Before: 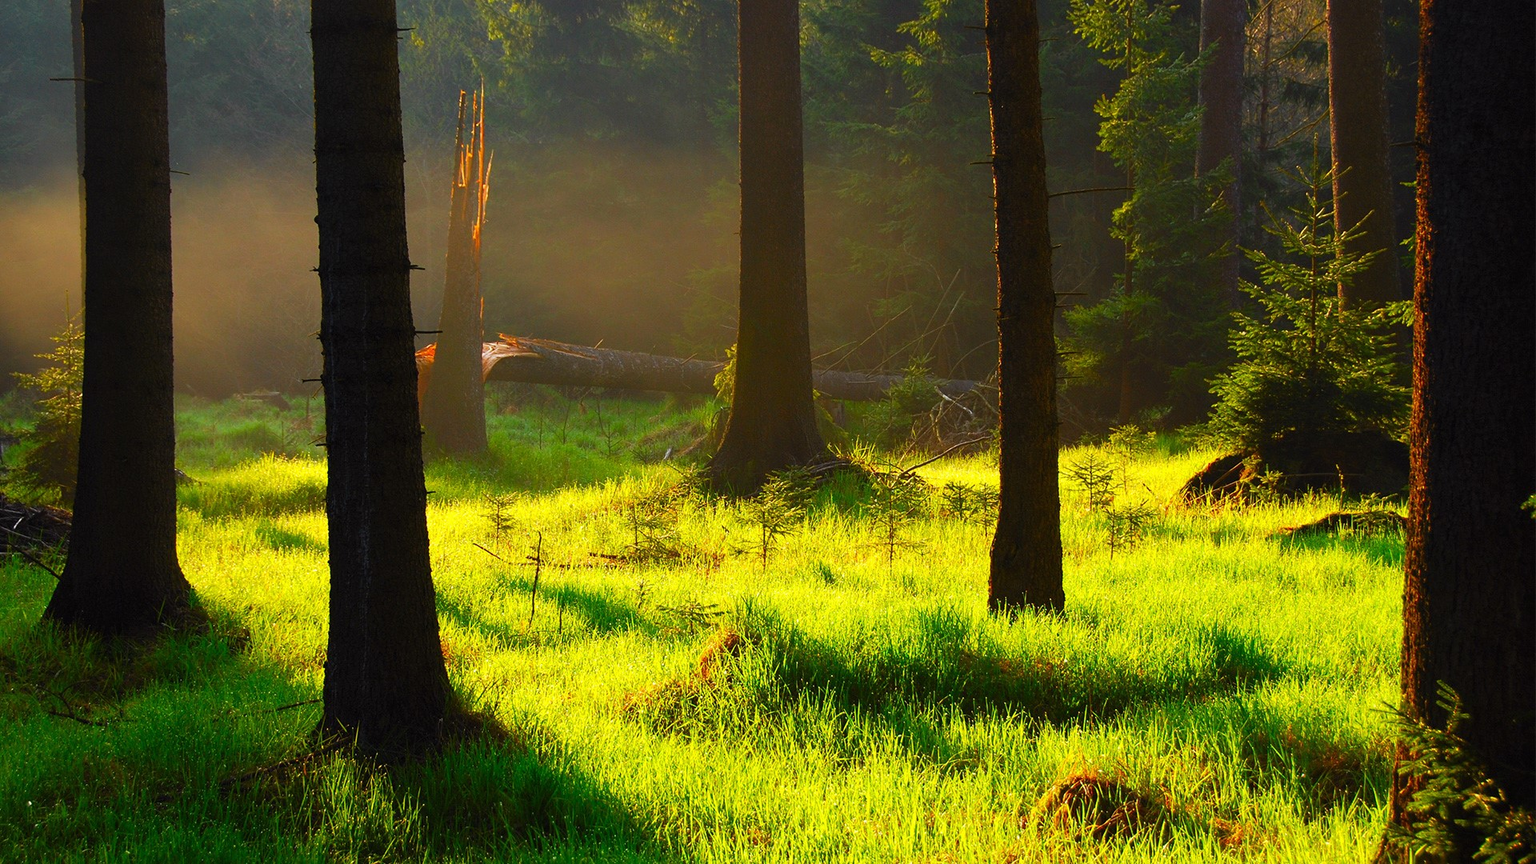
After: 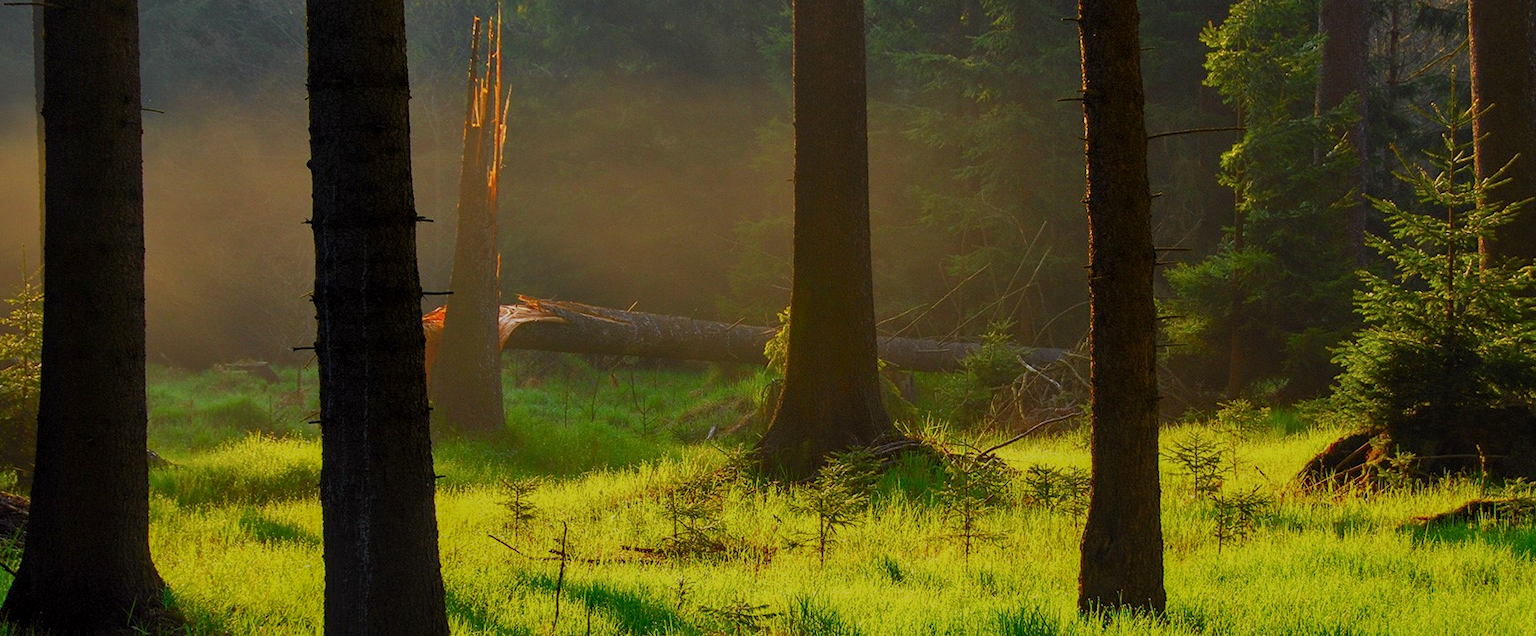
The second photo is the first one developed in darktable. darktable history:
crop: left 3.024%, top 8.845%, right 9.615%, bottom 26.755%
tone equalizer: -8 EV -0.026 EV, -7 EV 0.027 EV, -6 EV -0.006 EV, -5 EV 0.004 EV, -4 EV -0.037 EV, -3 EV -0.237 EV, -2 EV -0.645 EV, -1 EV -1 EV, +0 EV -0.995 EV
local contrast: on, module defaults
